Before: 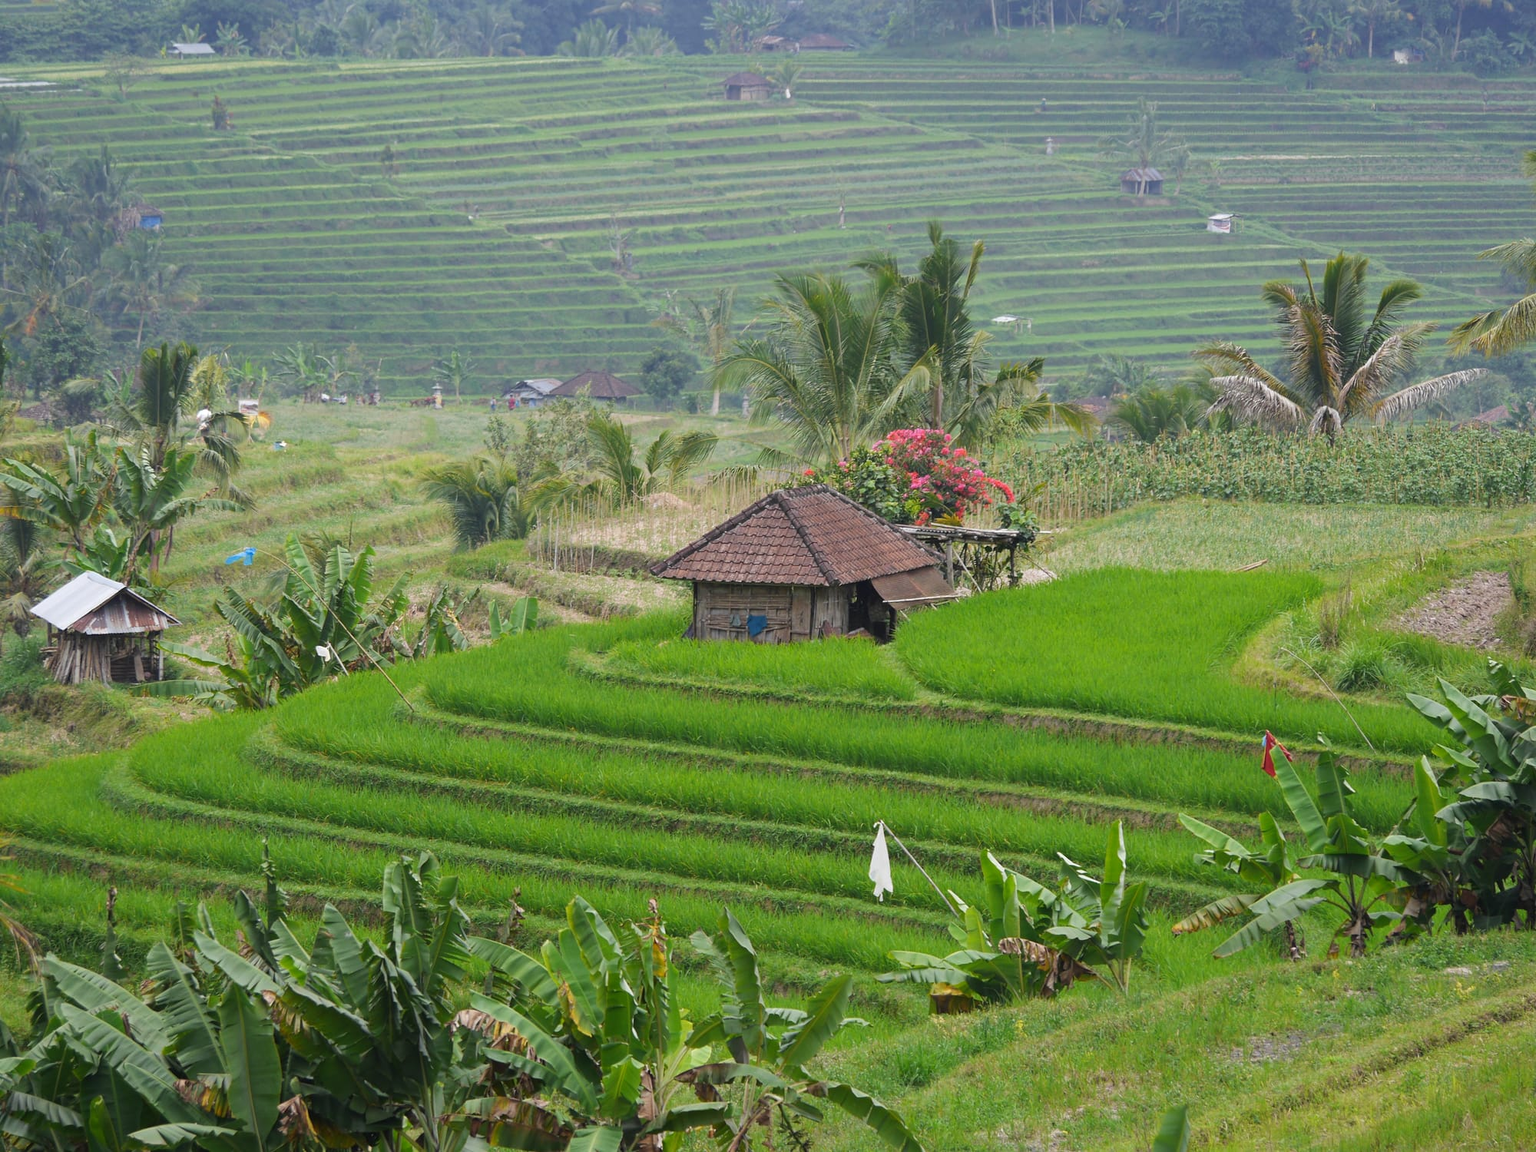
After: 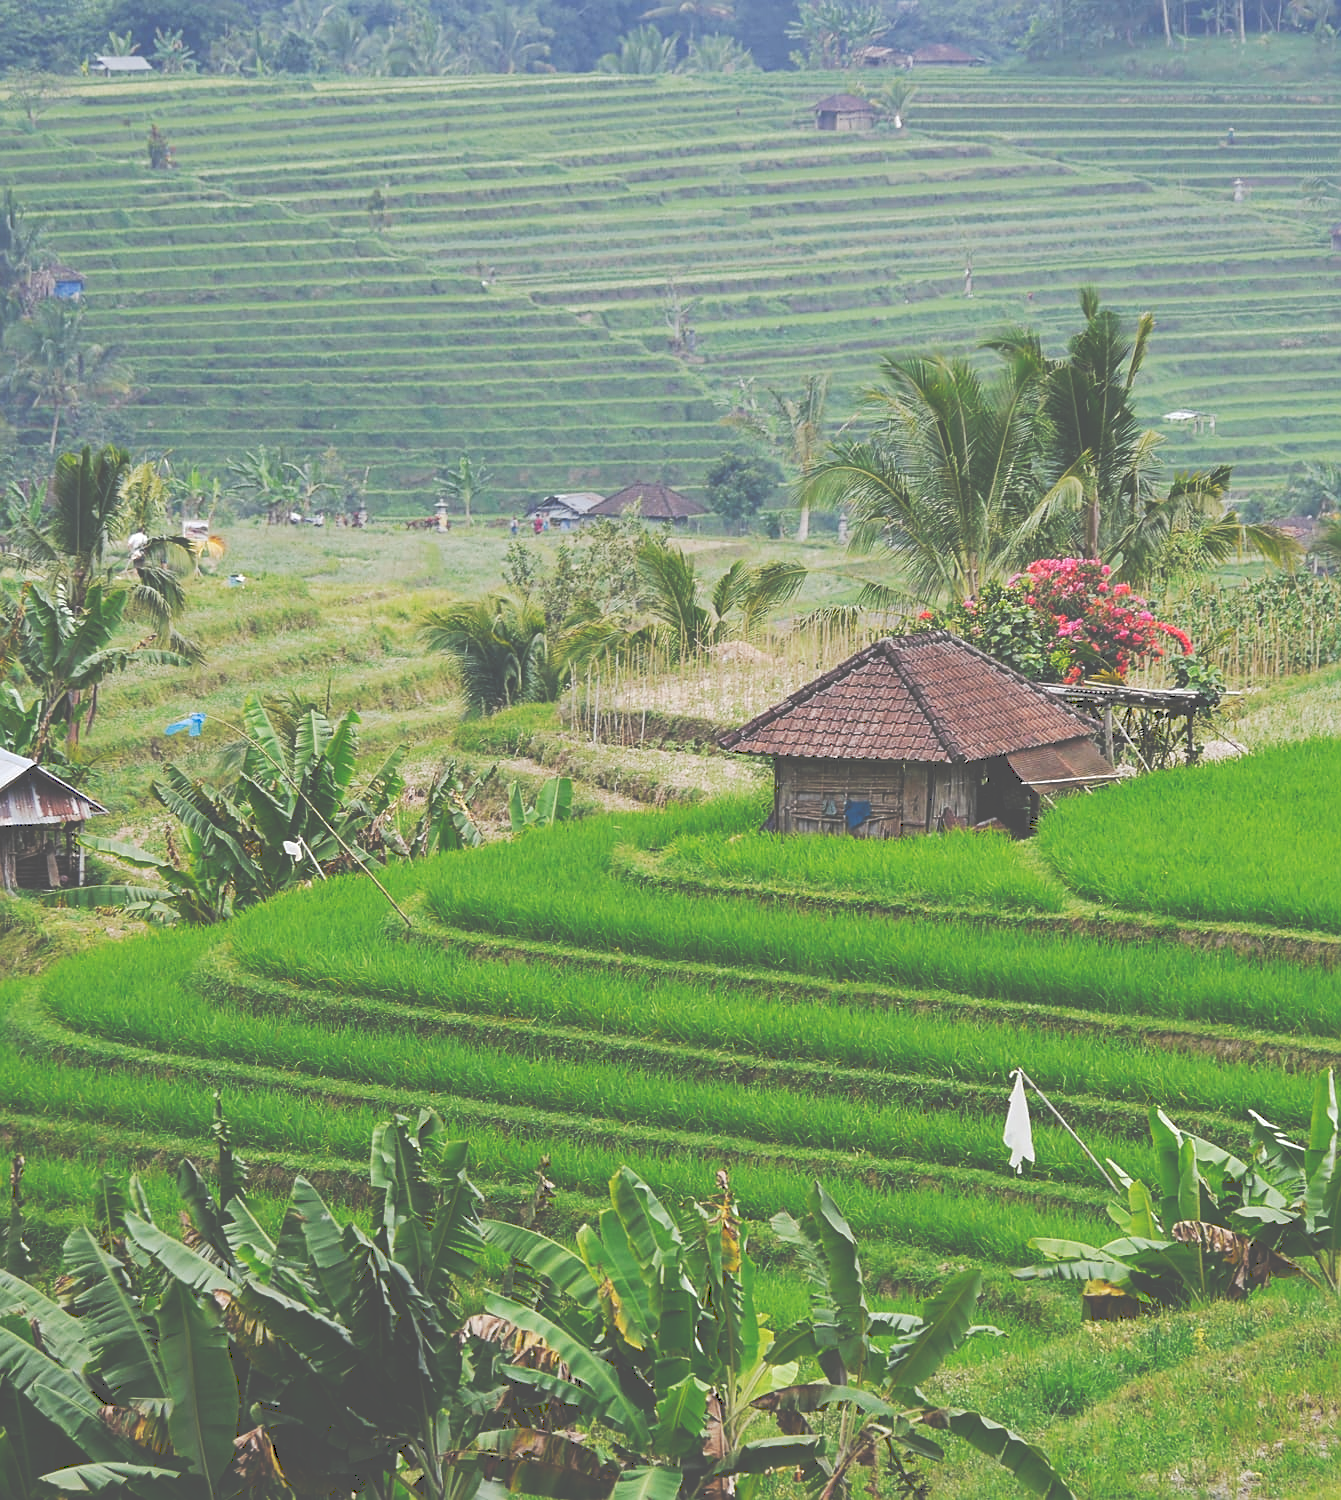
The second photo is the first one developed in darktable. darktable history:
crop and rotate: left 6.428%, right 26.506%
tone curve: curves: ch0 [(0, 0) (0.003, 0.319) (0.011, 0.319) (0.025, 0.319) (0.044, 0.323) (0.069, 0.324) (0.1, 0.328) (0.136, 0.329) (0.177, 0.337) (0.224, 0.351) (0.277, 0.373) (0.335, 0.413) (0.399, 0.458) (0.468, 0.533) (0.543, 0.617) (0.623, 0.71) (0.709, 0.783) (0.801, 0.849) (0.898, 0.911) (1, 1)], preserve colors none
sharpen: on, module defaults
shadows and highlights: shadows 29.37, highlights -28.95, low approximation 0.01, soften with gaussian
